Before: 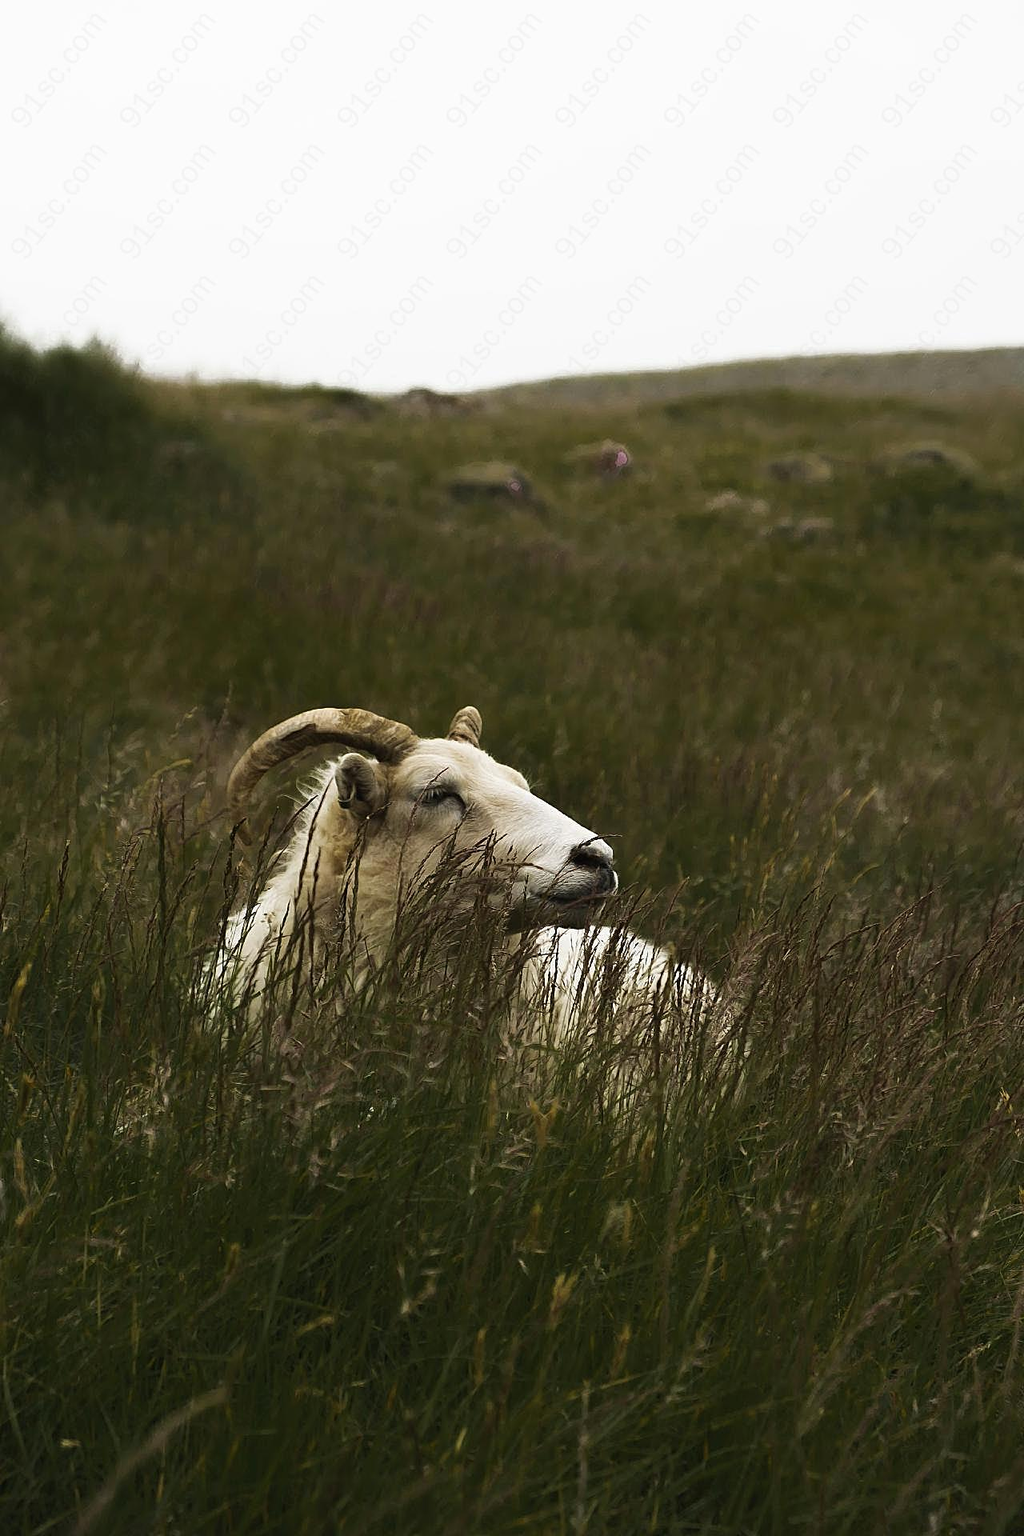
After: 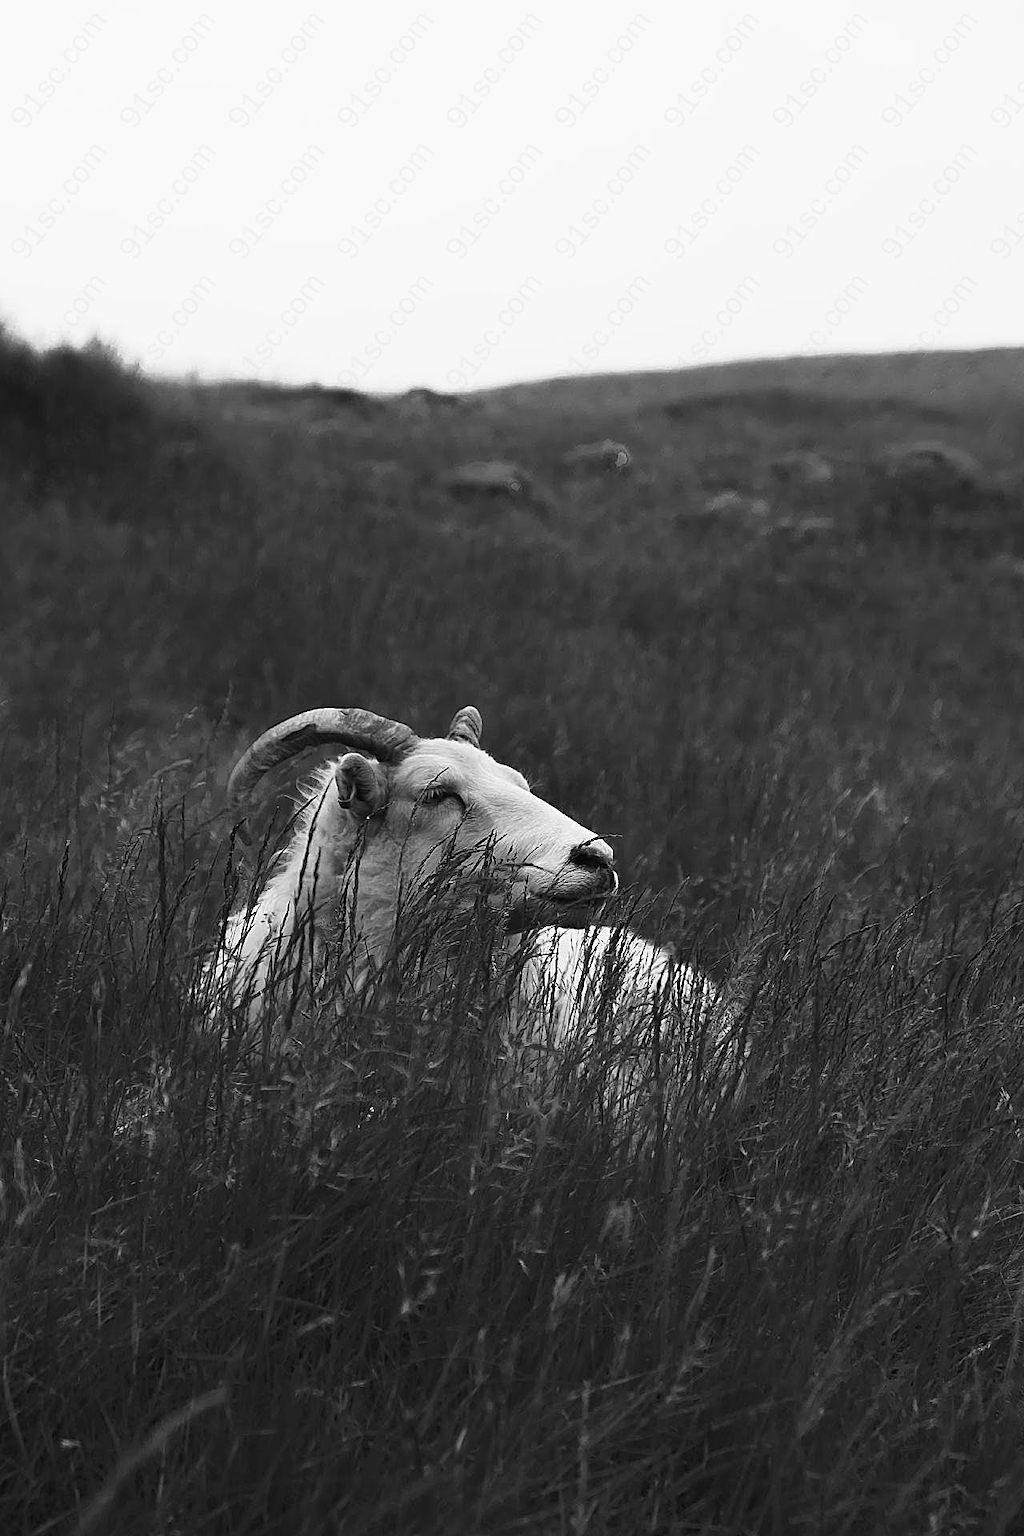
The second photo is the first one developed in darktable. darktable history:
monochrome: a -11.7, b 1.62, size 0.5, highlights 0.38
sharpen: amount 0.2
